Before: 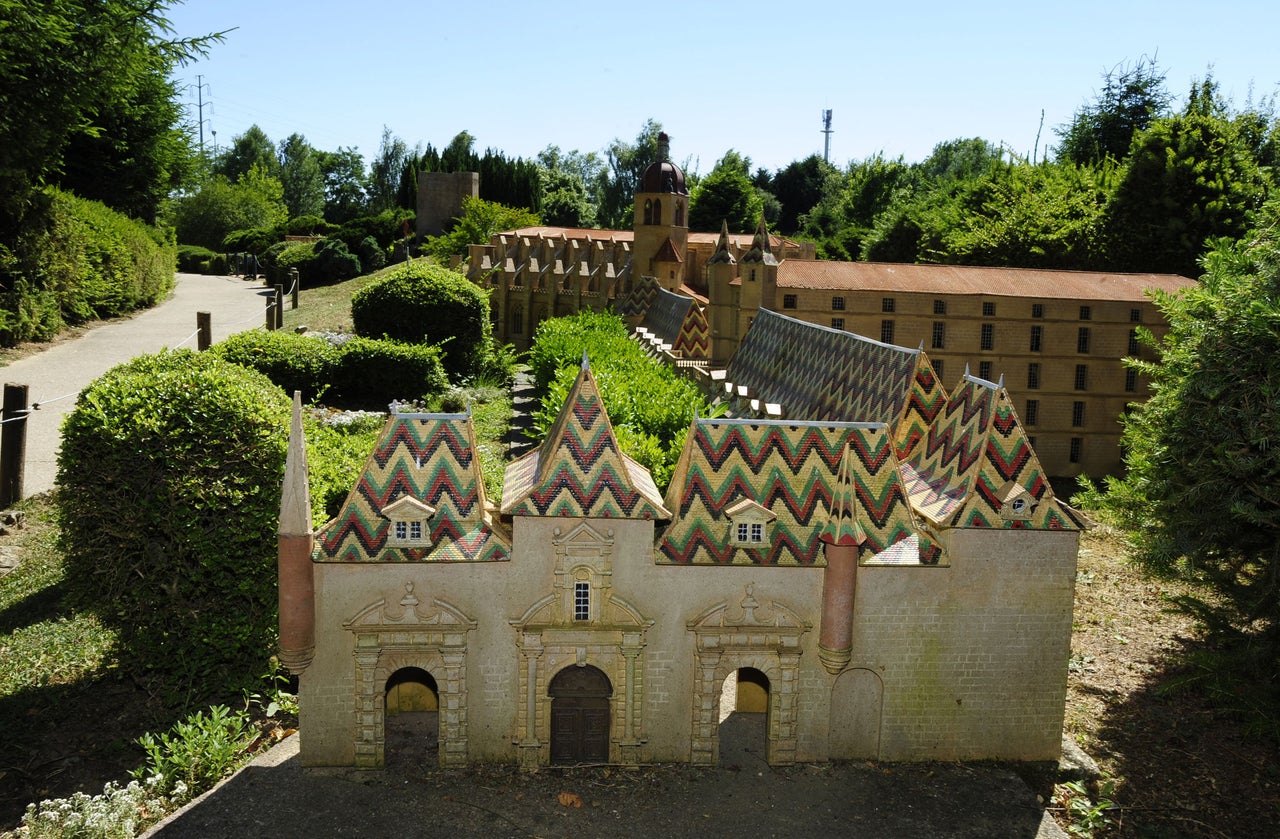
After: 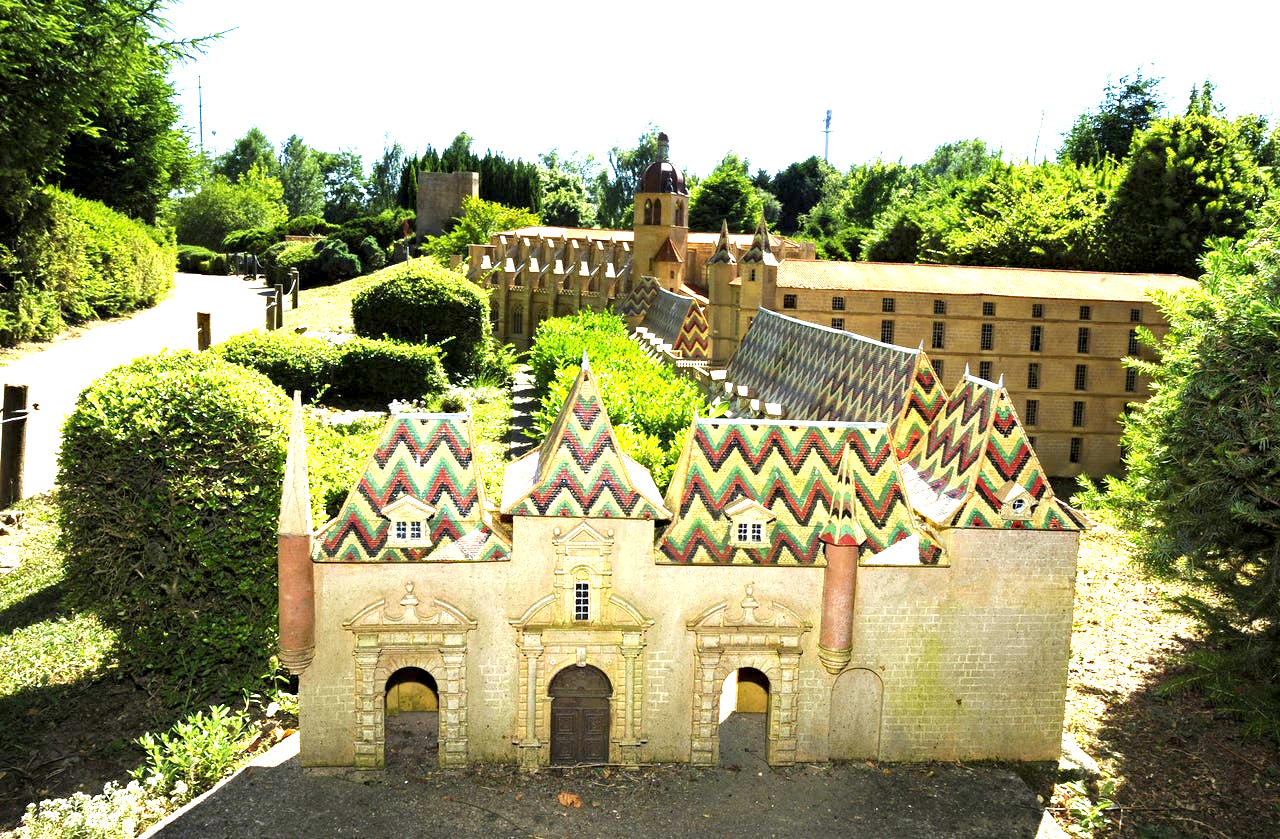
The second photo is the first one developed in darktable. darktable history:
exposure: black level correction 0.002, exposure 1.998 EV, compensate highlight preservation false
haze removal: compatibility mode true, adaptive false
